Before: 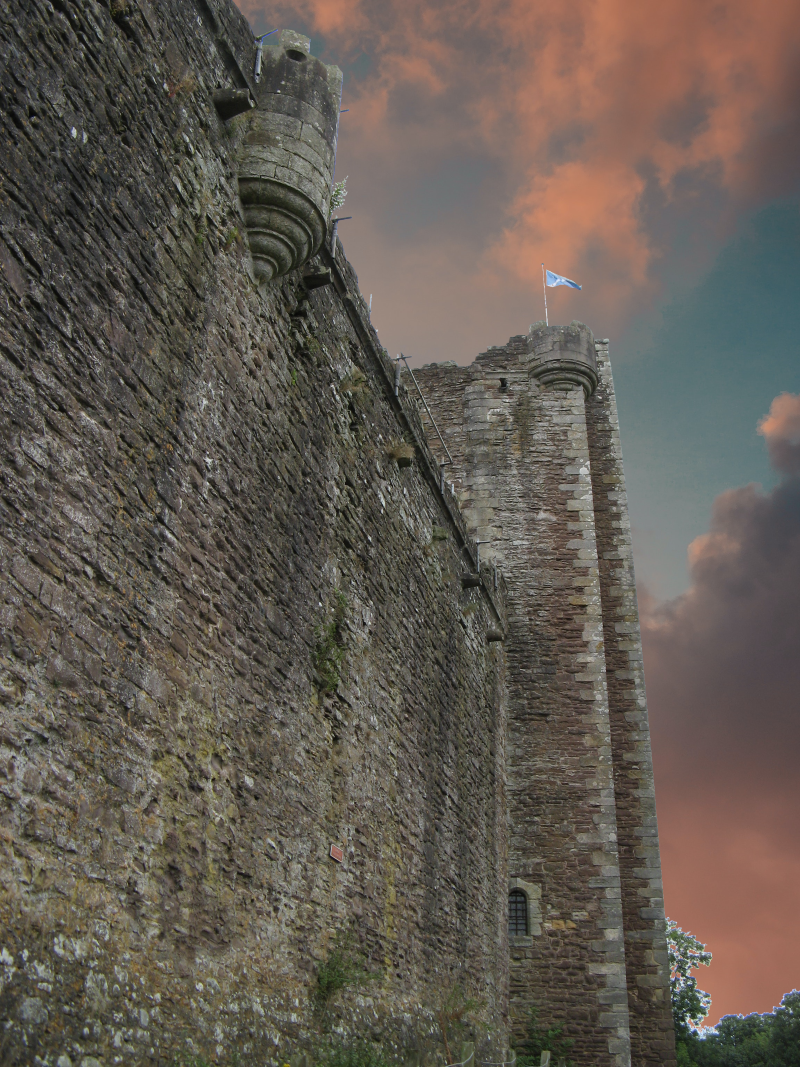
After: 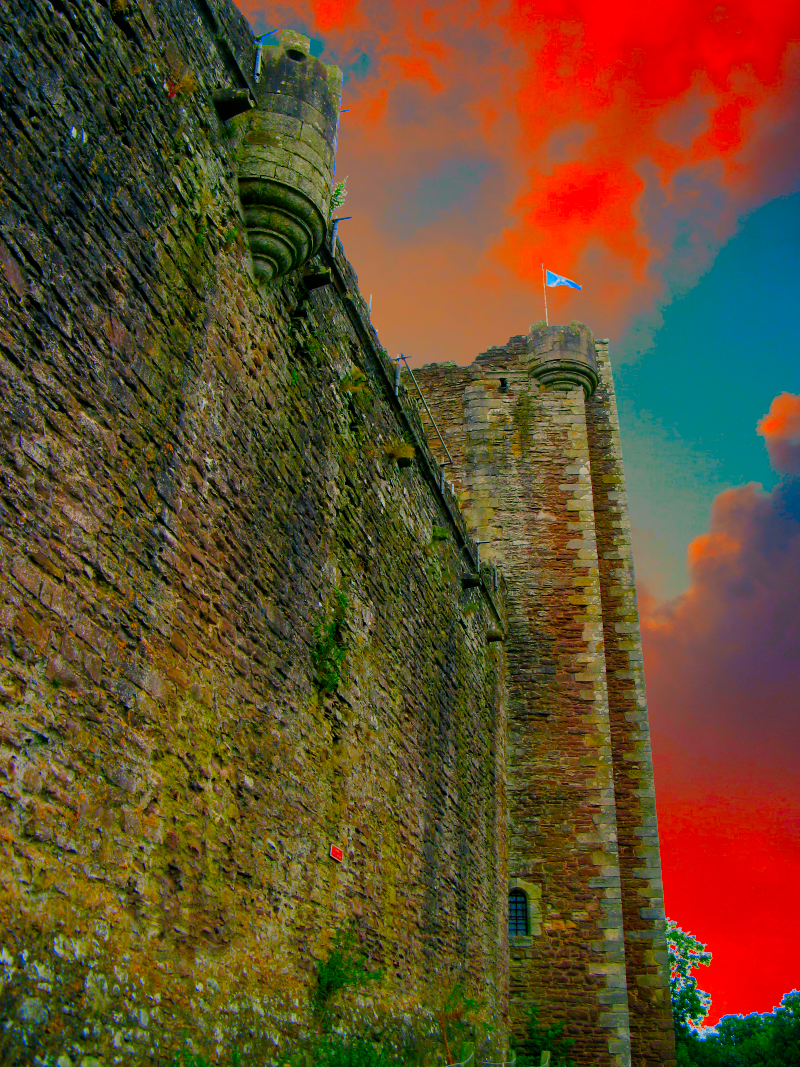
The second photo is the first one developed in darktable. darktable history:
color balance rgb: shadows lift › chroma 3%, shadows lift › hue 240.84°, highlights gain › chroma 3%, highlights gain › hue 73.2°, global offset › luminance -0.5%, perceptual saturation grading › global saturation 20%, perceptual saturation grading › highlights -25%, perceptual saturation grading › shadows 50%, global vibrance 25.26%
filmic rgb: black relative exposure -7.65 EV, white relative exposure 4.56 EV, hardness 3.61
color correction: saturation 3
